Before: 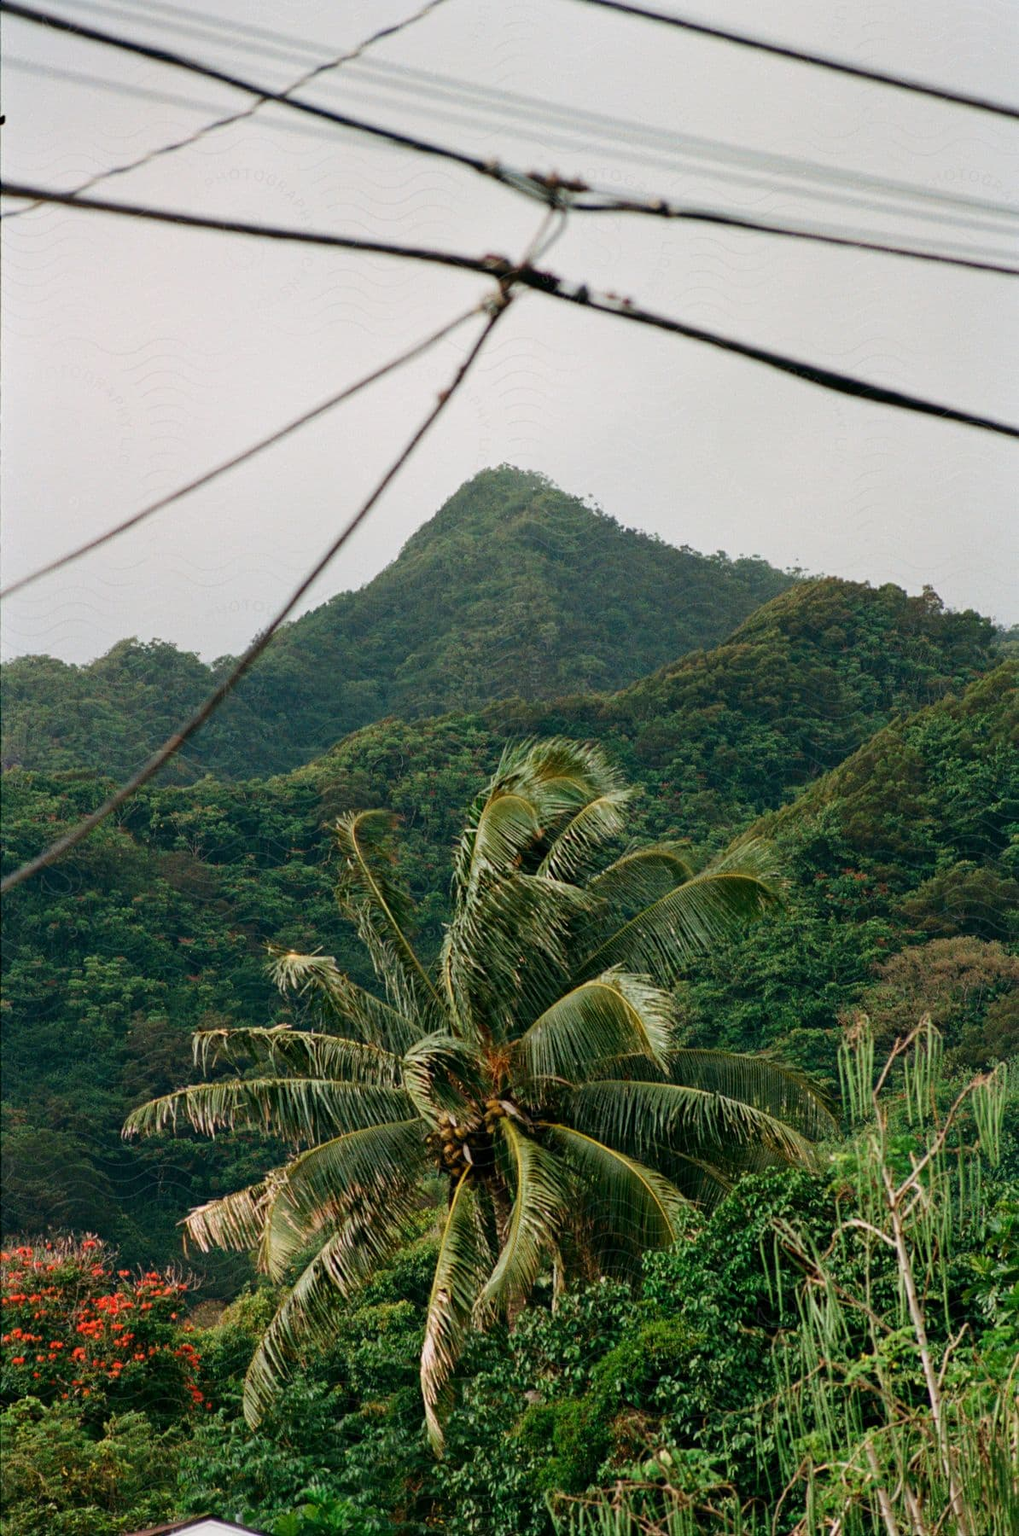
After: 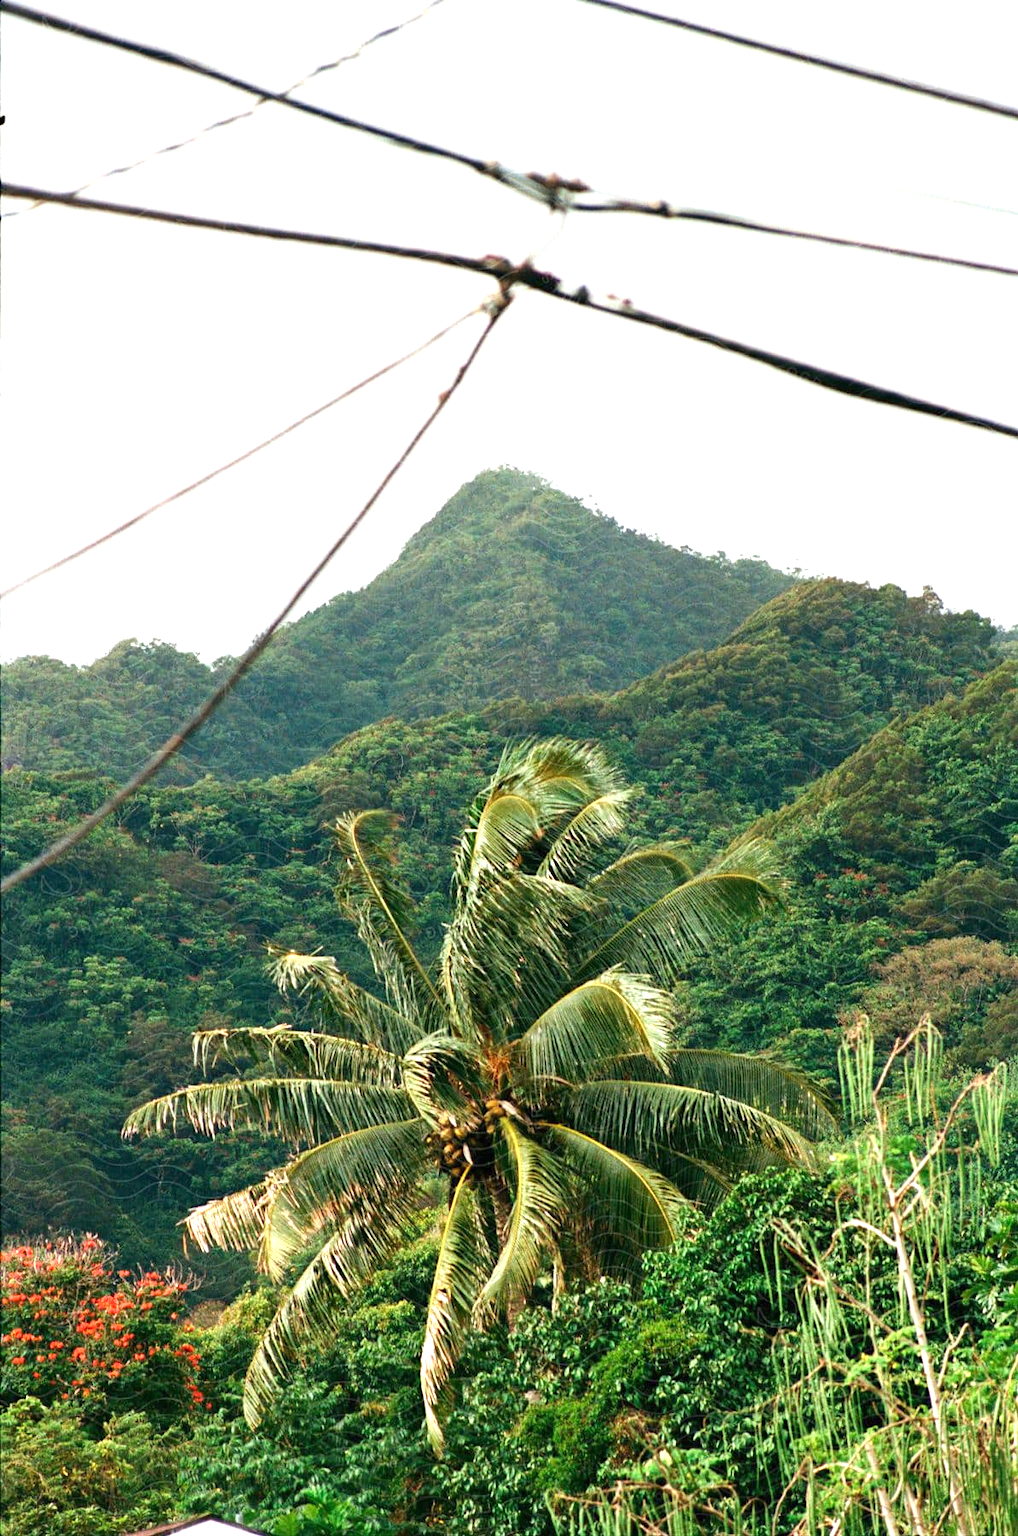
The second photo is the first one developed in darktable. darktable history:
exposure: black level correction 0, exposure 1.277 EV, compensate highlight preservation false
